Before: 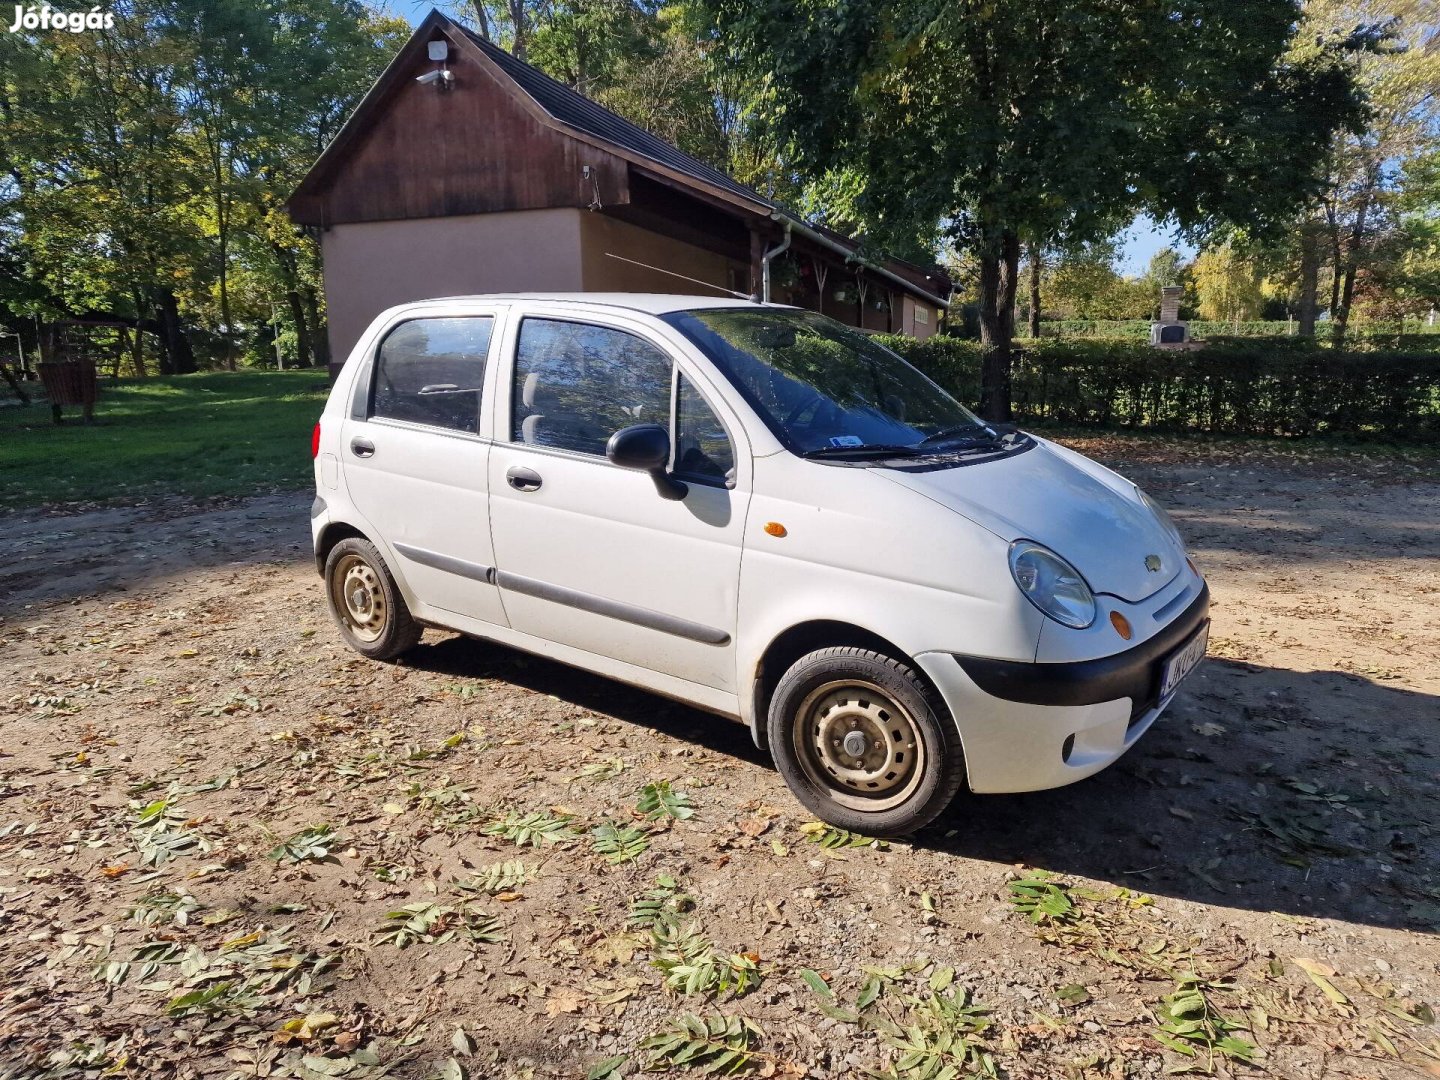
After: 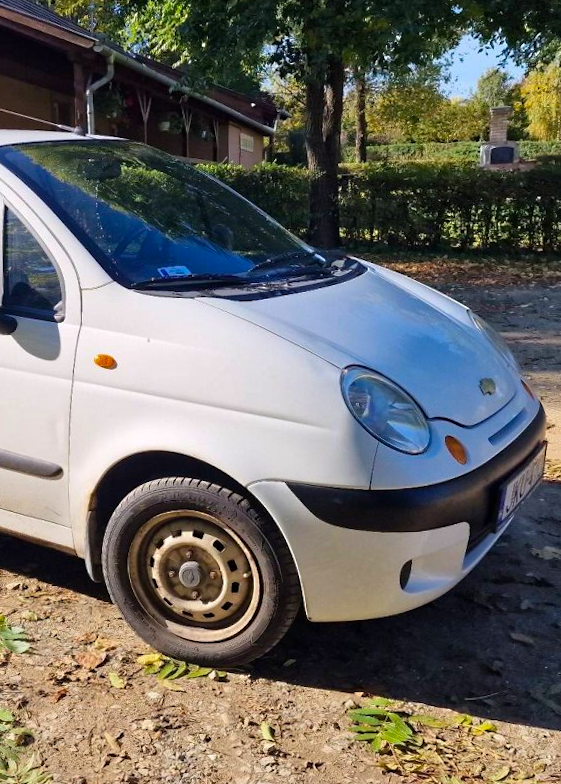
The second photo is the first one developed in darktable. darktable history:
sharpen: radius 5.325, amount 0.312, threshold 26.433
crop: left 45.721%, top 13.393%, right 14.118%, bottom 10.01%
rotate and perspective: rotation -1.32°, lens shift (horizontal) -0.031, crop left 0.015, crop right 0.985, crop top 0.047, crop bottom 0.982
color balance rgb: global vibrance 42.74%
